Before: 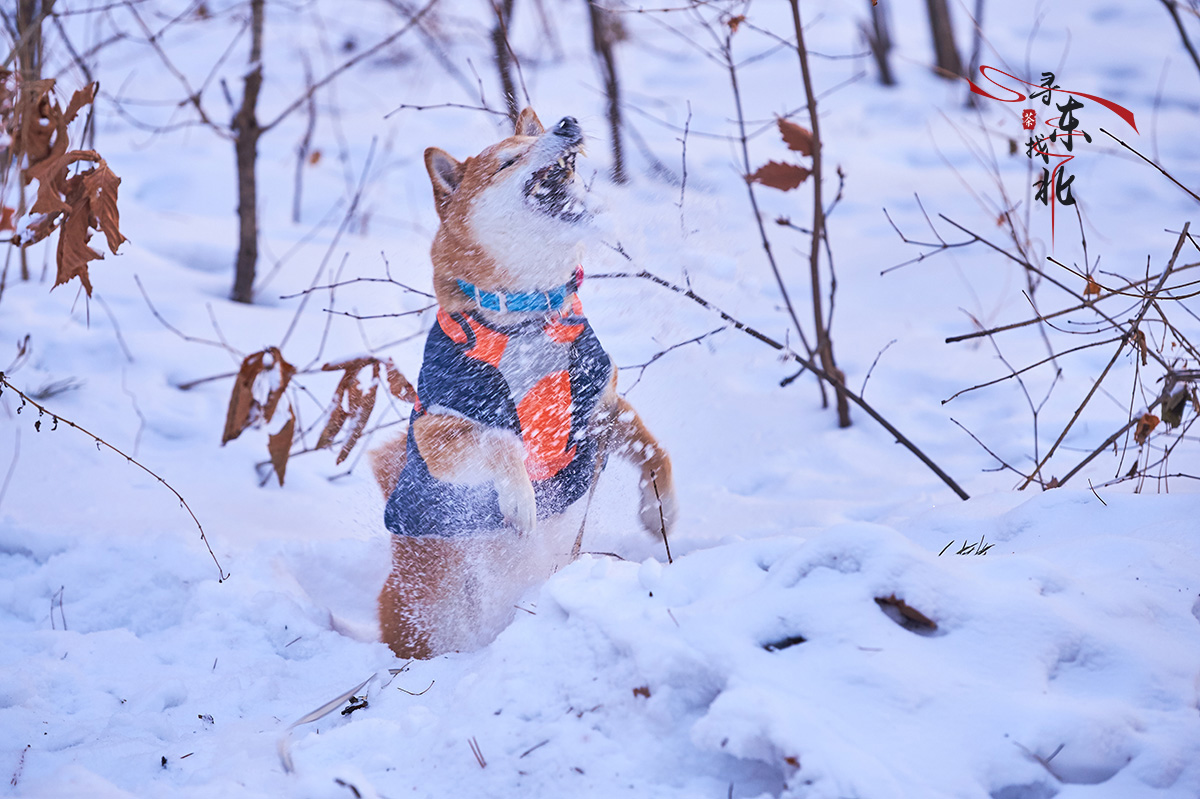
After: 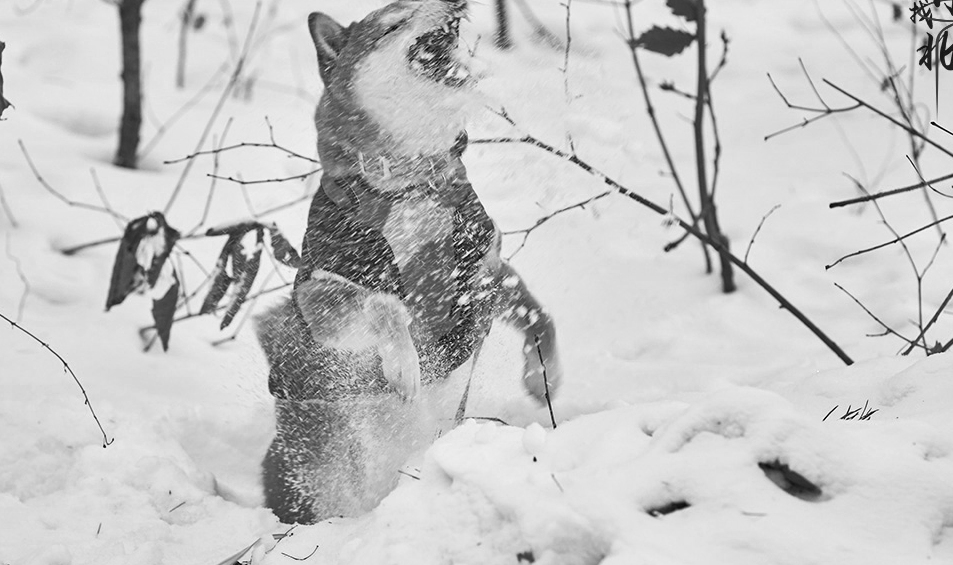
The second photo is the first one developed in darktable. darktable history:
monochrome: on, module defaults
color zones: curves: ch0 [(0, 0.299) (0.25, 0.383) (0.456, 0.352) (0.736, 0.571)]; ch1 [(0, 0.63) (0.151, 0.568) (0.254, 0.416) (0.47, 0.558) (0.732, 0.37) (0.909, 0.492)]; ch2 [(0.004, 0.604) (0.158, 0.443) (0.257, 0.403) (0.761, 0.468)]
crop: left 9.712%, top 16.928%, right 10.845%, bottom 12.332%
